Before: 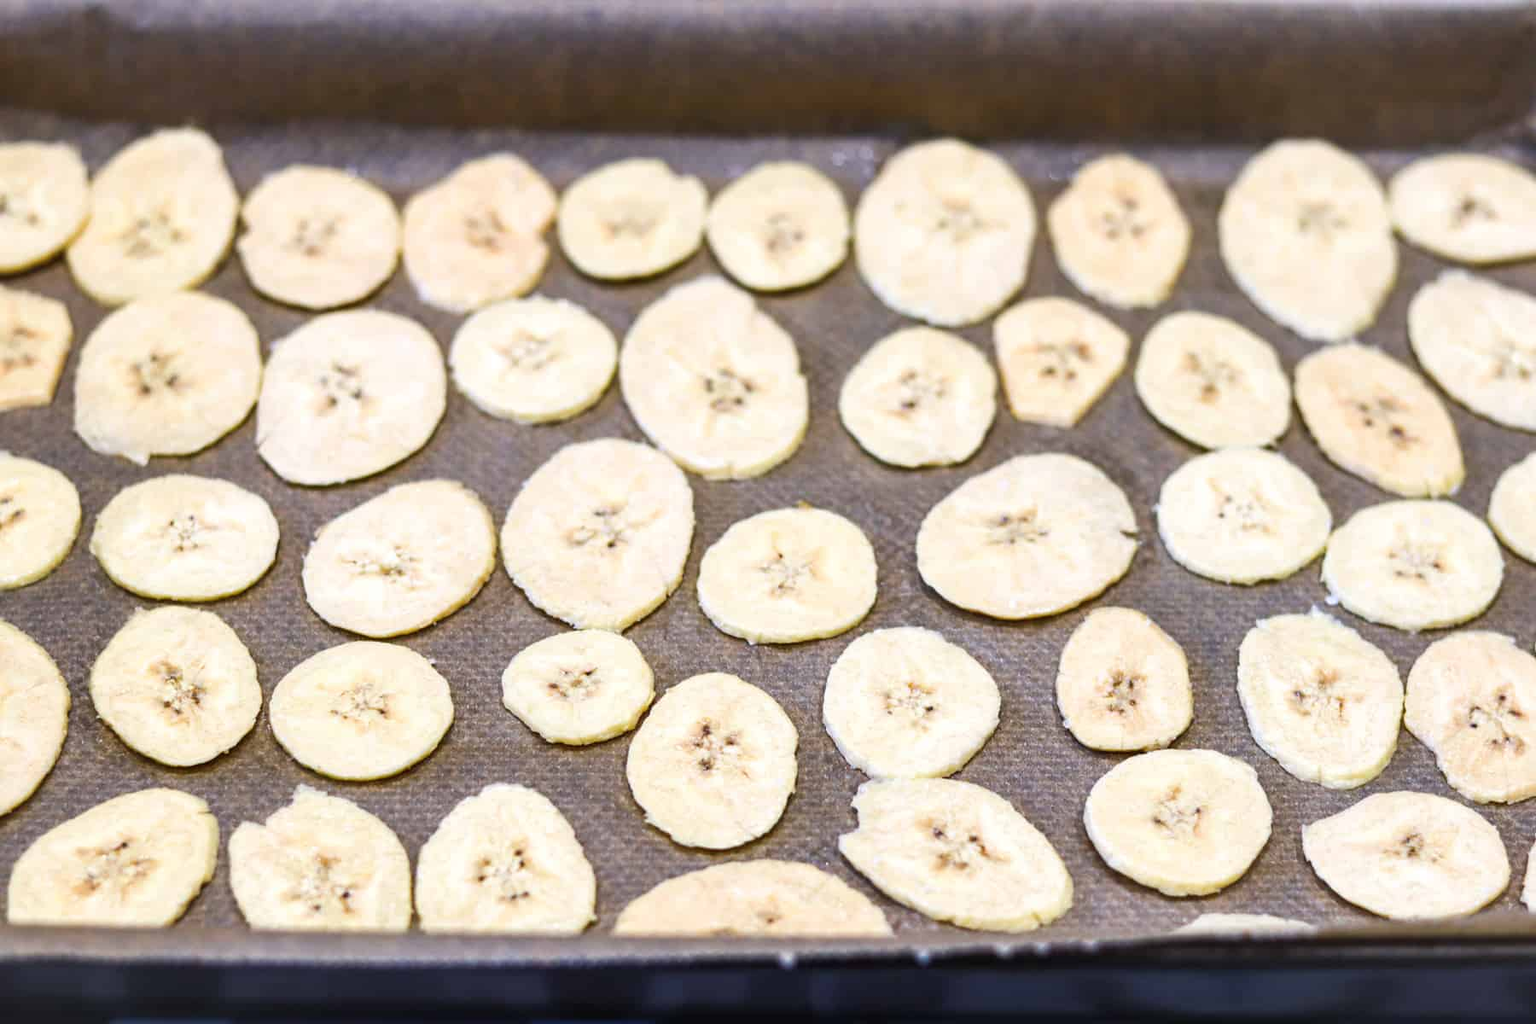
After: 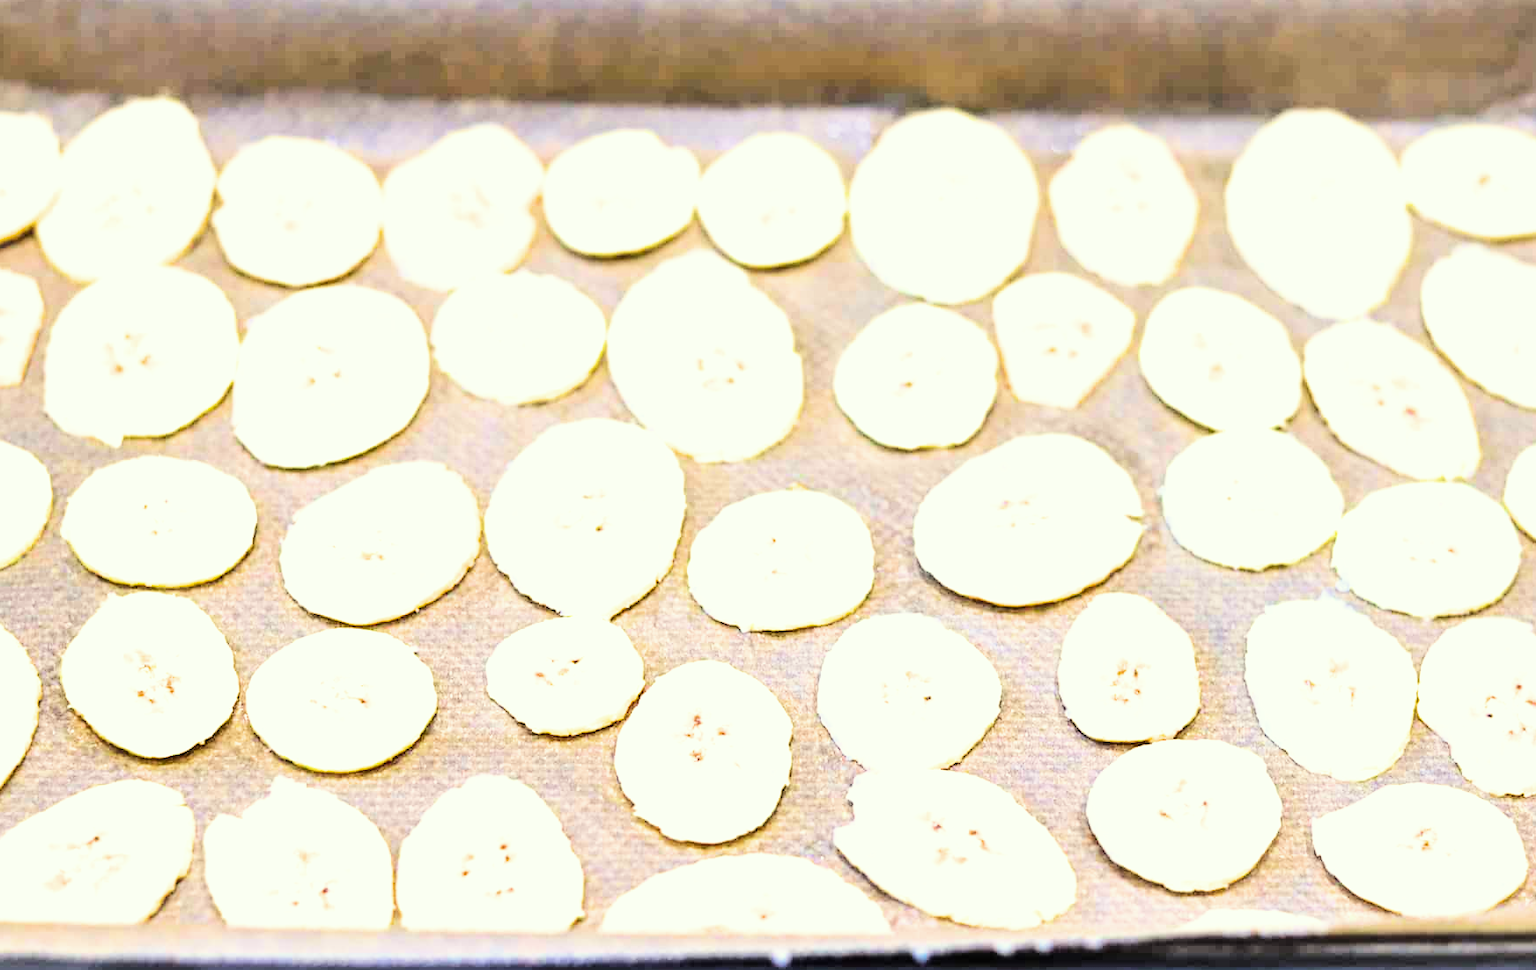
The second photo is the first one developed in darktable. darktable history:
filmic rgb: black relative exposure -7.18 EV, white relative exposure 5.34 EV, hardness 3.02, color science v6 (2022)
color correction: highlights a* -4.38, highlights b* 6.66
crop: left 2.027%, top 3.18%, right 1.029%, bottom 4.985%
exposure: black level correction 0, exposure 1.923 EV, compensate highlight preservation false
tone equalizer: -8 EV -1.07 EV, -7 EV -1.04 EV, -6 EV -0.861 EV, -5 EV -0.601 EV, -3 EV 0.563 EV, -2 EV 0.864 EV, -1 EV 0.99 EV, +0 EV 1.07 EV, edges refinement/feathering 500, mask exposure compensation -1.57 EV, preserve details no
